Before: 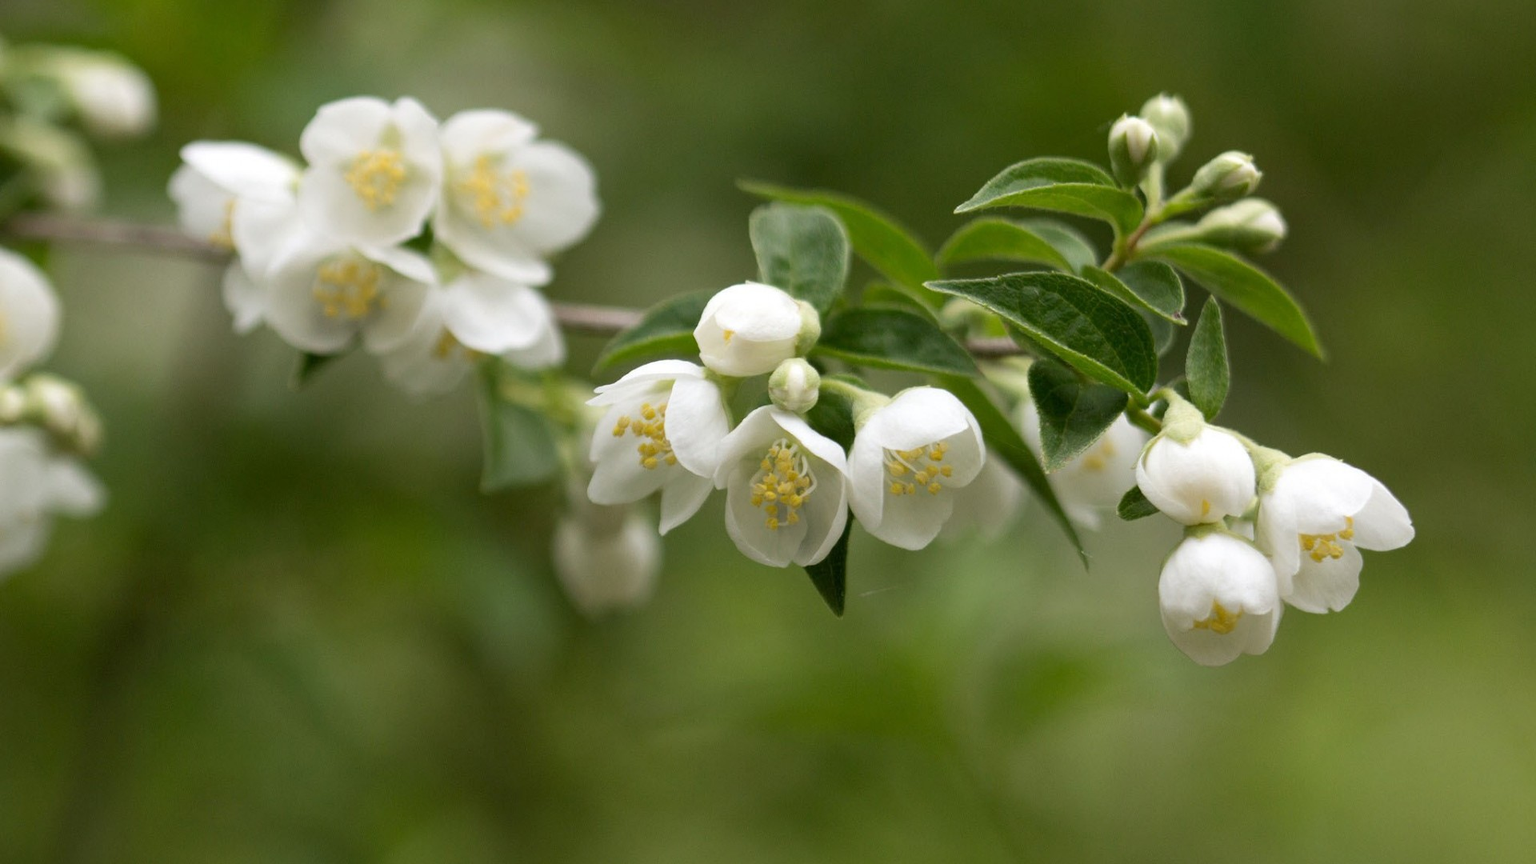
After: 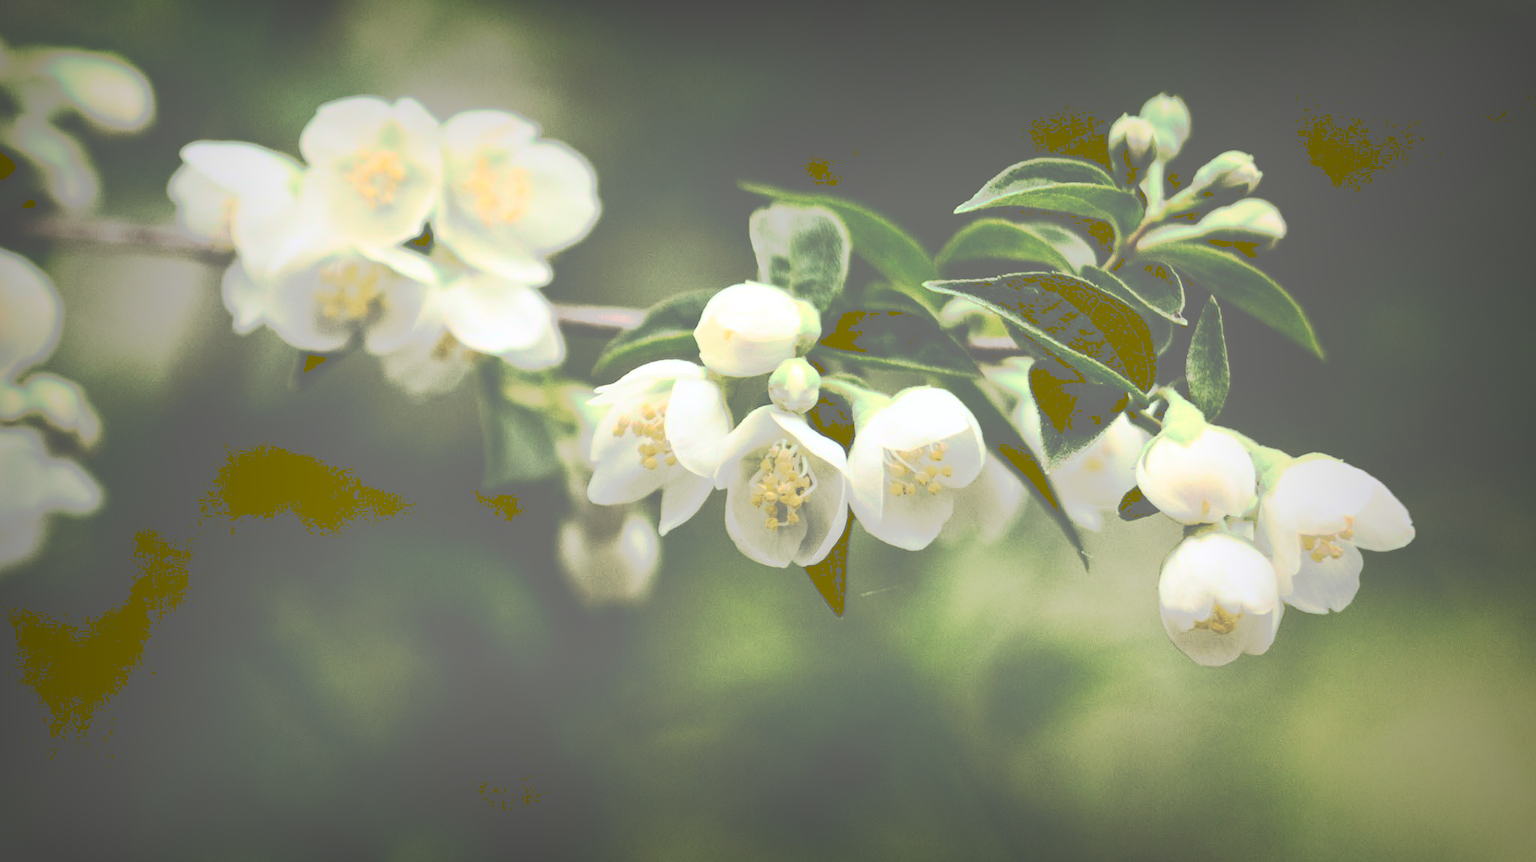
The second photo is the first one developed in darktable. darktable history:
vignetting: fall-off start 53.2%, brightness -0.594, saturation 0, automatic ratio true, width/height ratio 1.313, shape 0.22, unbound false
crop: top 0.05%, bottom 0.098%
tone curve: curves: ch0 [(0, 0) (0.003, 0.449) (0.011, 0.449) (0.025, 0.449) (0.044, 0.45) (0.069, 0.453) (0.1, 0.453) (0.136, 0.455) (0.177, 0.458) (0.224, 0.462) (0.277, 0.47) (0.335, 0.491) (0.399, 0.522) (0.468, 0.561) (0.543, 0.619) (0.623, 0.69) (0.709, 0.756) (0.801, 0.802) (0.898, 0.825) (1, 1)], preserve colors none
contrast brightness saturation: contrast 0.62, brightness 0.34, saturation 0.14
